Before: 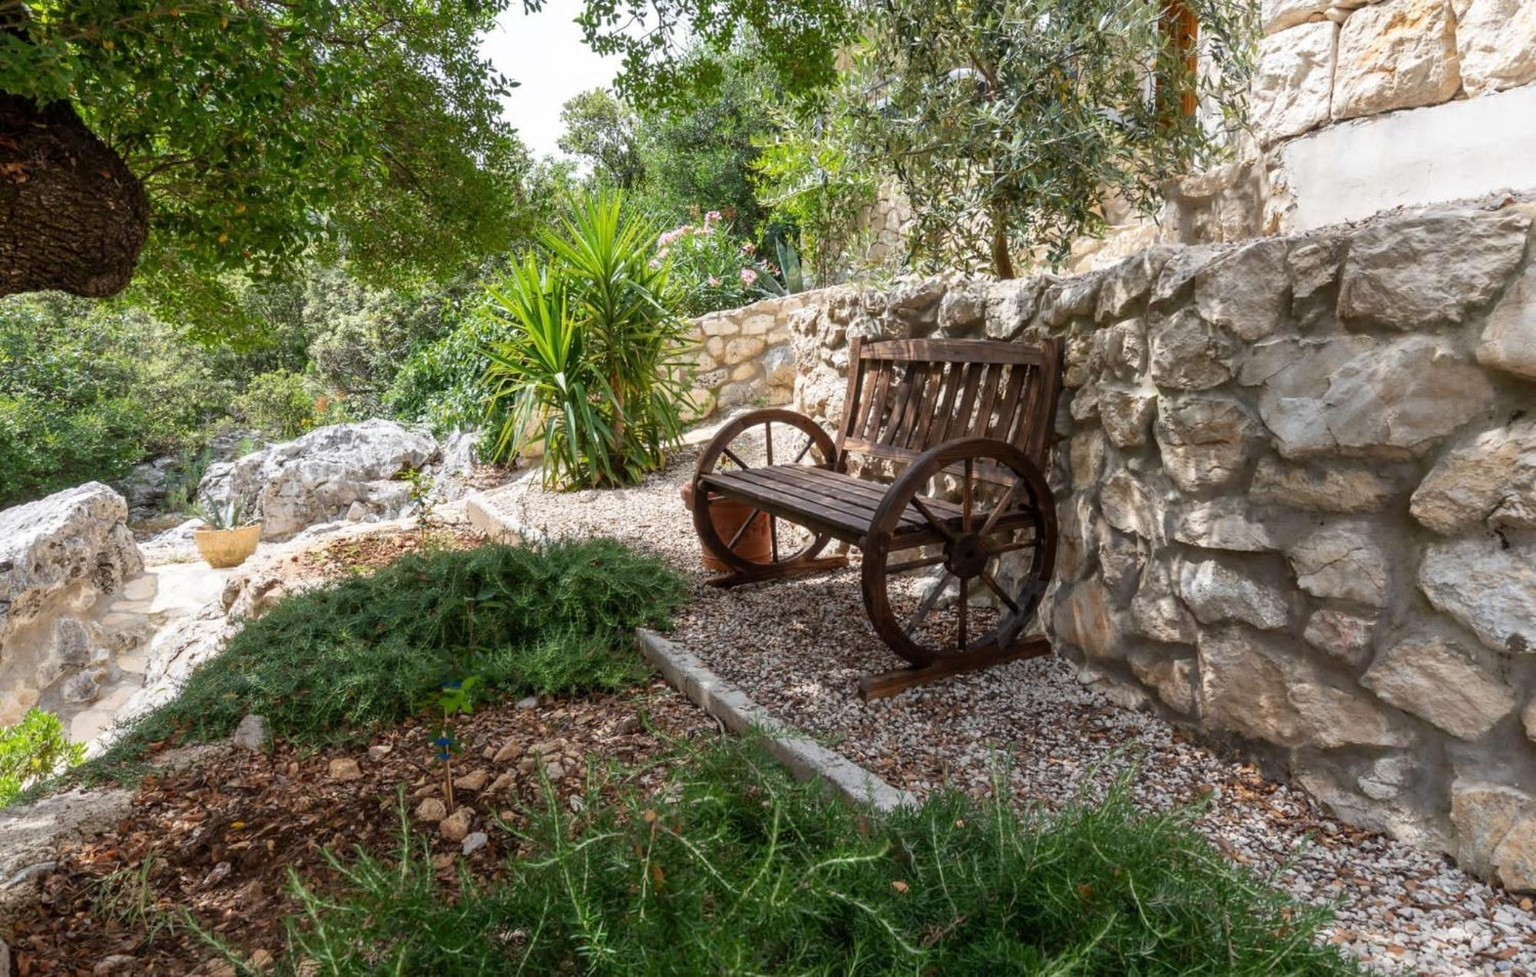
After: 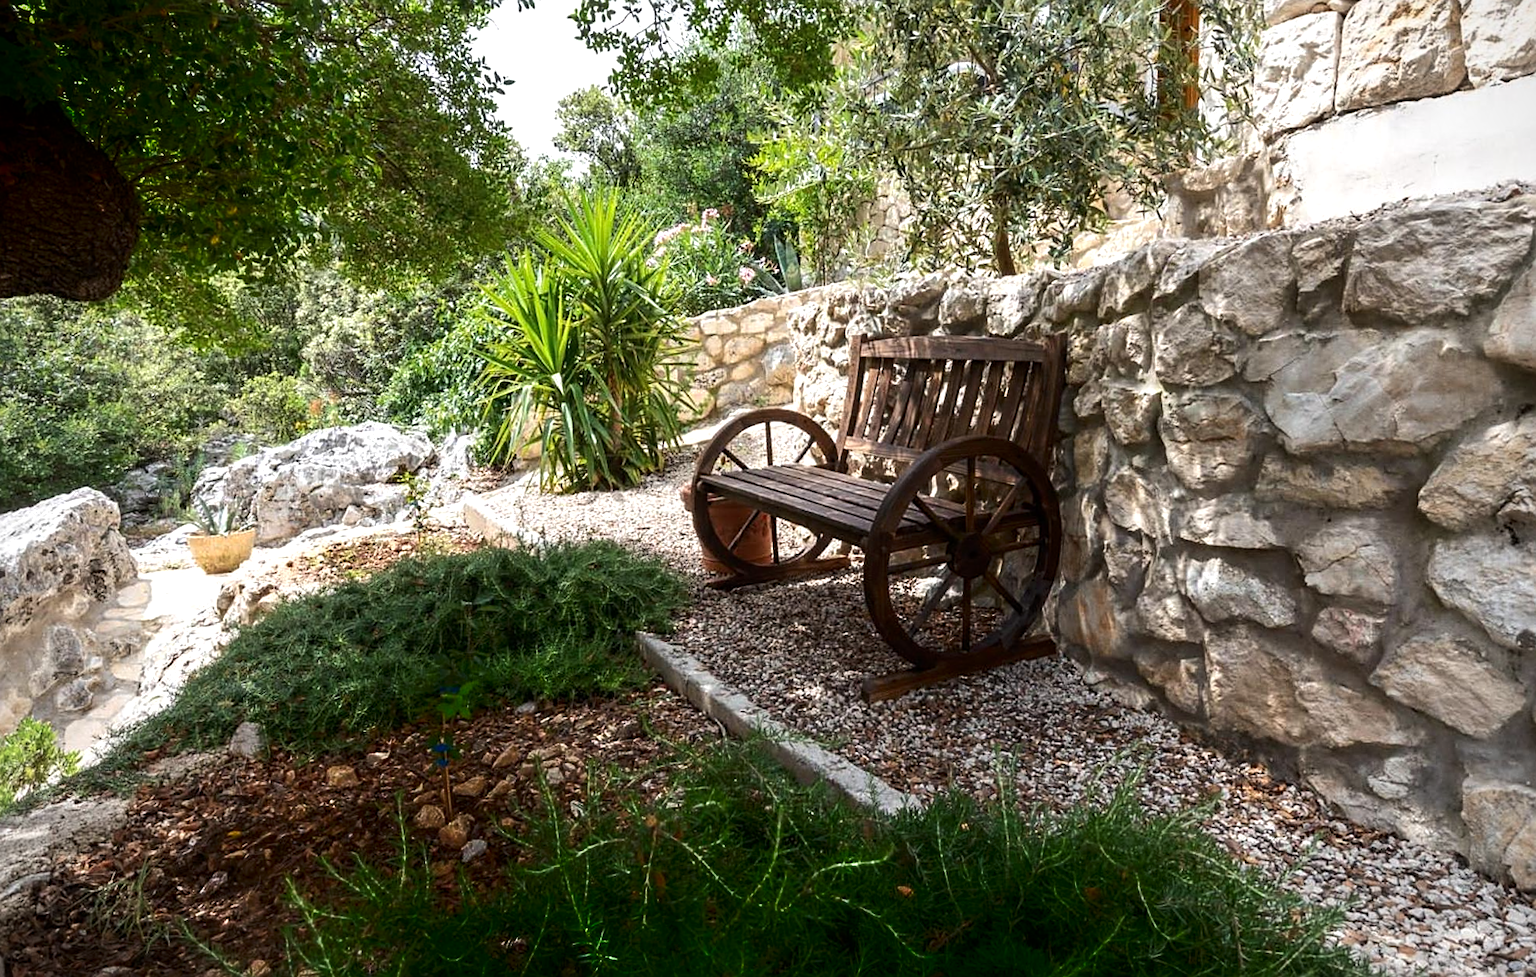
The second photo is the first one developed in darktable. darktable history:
vignetting: fall-off radius 60.92%
shadows and highlights: shadows -88.03, highlights -35.45, shadows color adjustment 99.15%, highlights color adjustment 0%, soften with gaussian
rotate and perspective: rotation -0.45°, automatic cropping original format, crop left 0.008, crop right 0.992, crop top 0.012, crop bottom 0.988
sharpen: on, module defaults
tone equalizer: -8 EV -0.417 EV, -7 EV -0.389 EV, -6 EV -0.333 EV, -5 EV -0.222 EV, -3 EV 0.222 EV, -2 EV 0.333 EV, -1 EV 0.389 EV, +0 EV 0.417 EV, edges refinement/feathering 500, mask exposure compensation -1.25 EV, preserve details no
